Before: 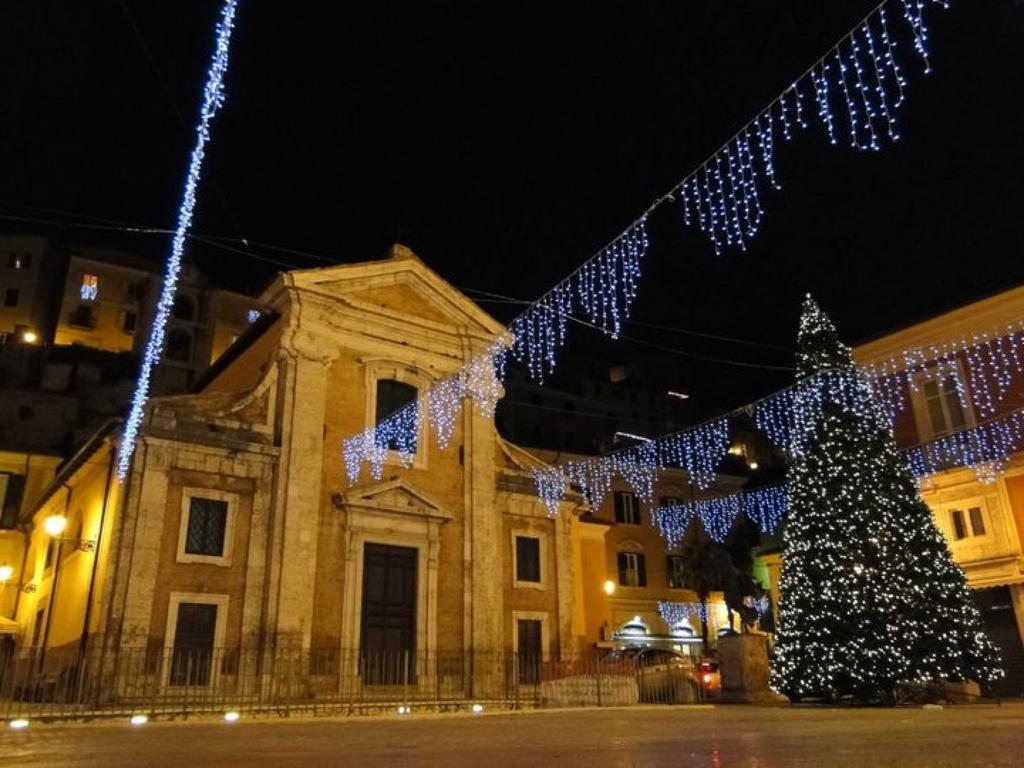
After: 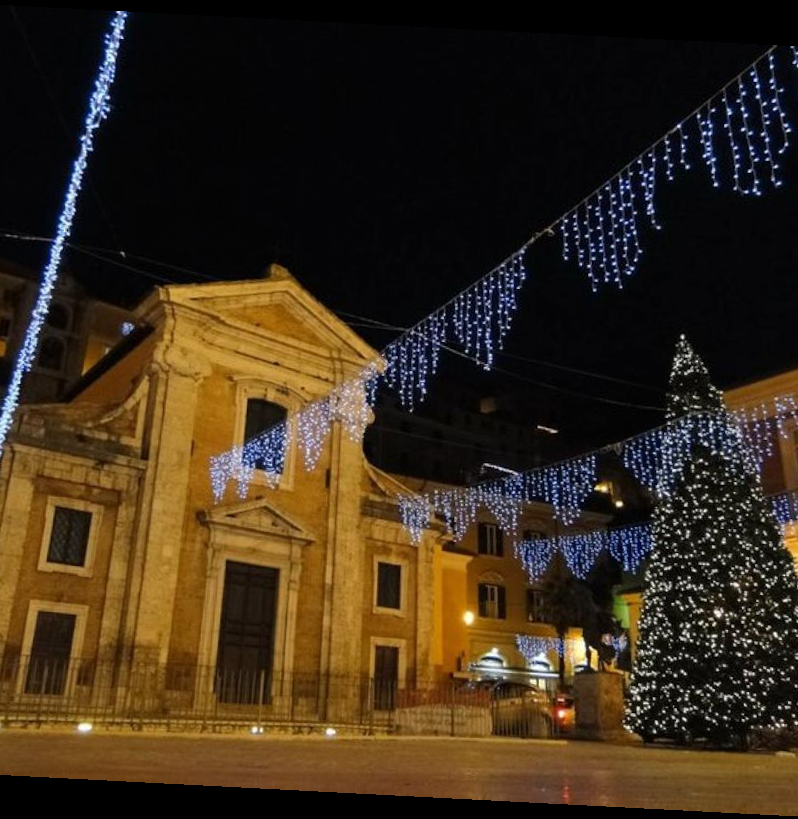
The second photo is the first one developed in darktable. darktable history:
crop and rotate: angle -2.98°, left 14.137%, top 0.037%, right 10.748%, bottom 0.031%
